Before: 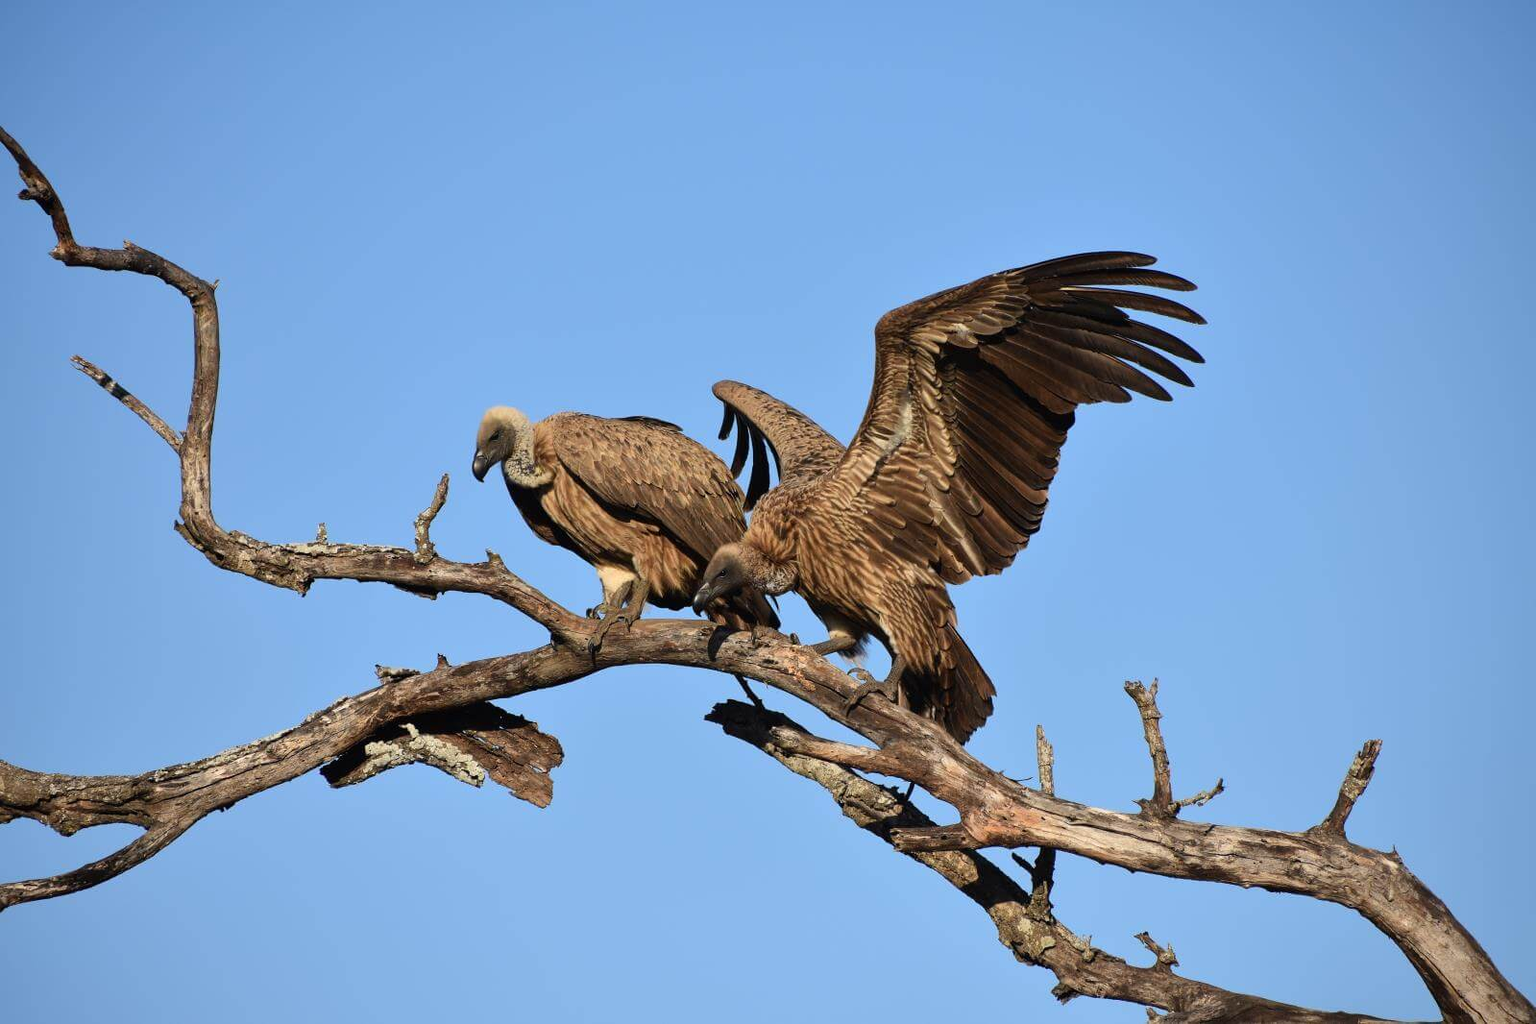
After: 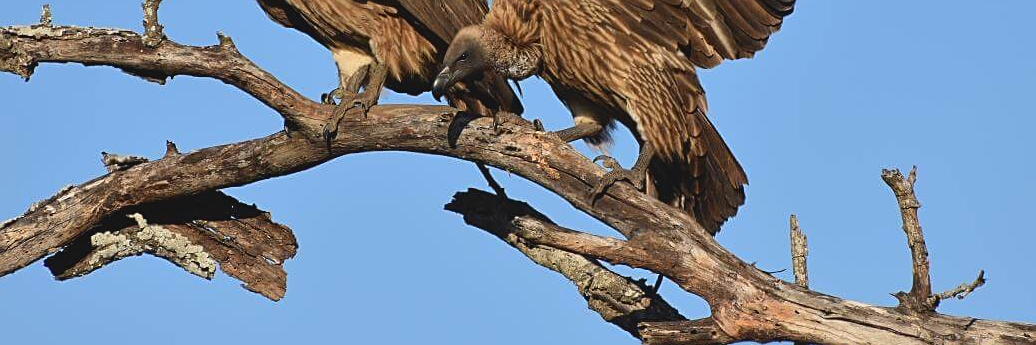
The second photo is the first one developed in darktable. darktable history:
contrast brightness saturation: contrast -0.111
crop: left 18.098%, top 50.705%, right 17.086%, bottom 16.911%
sharpen: on, module defaults
